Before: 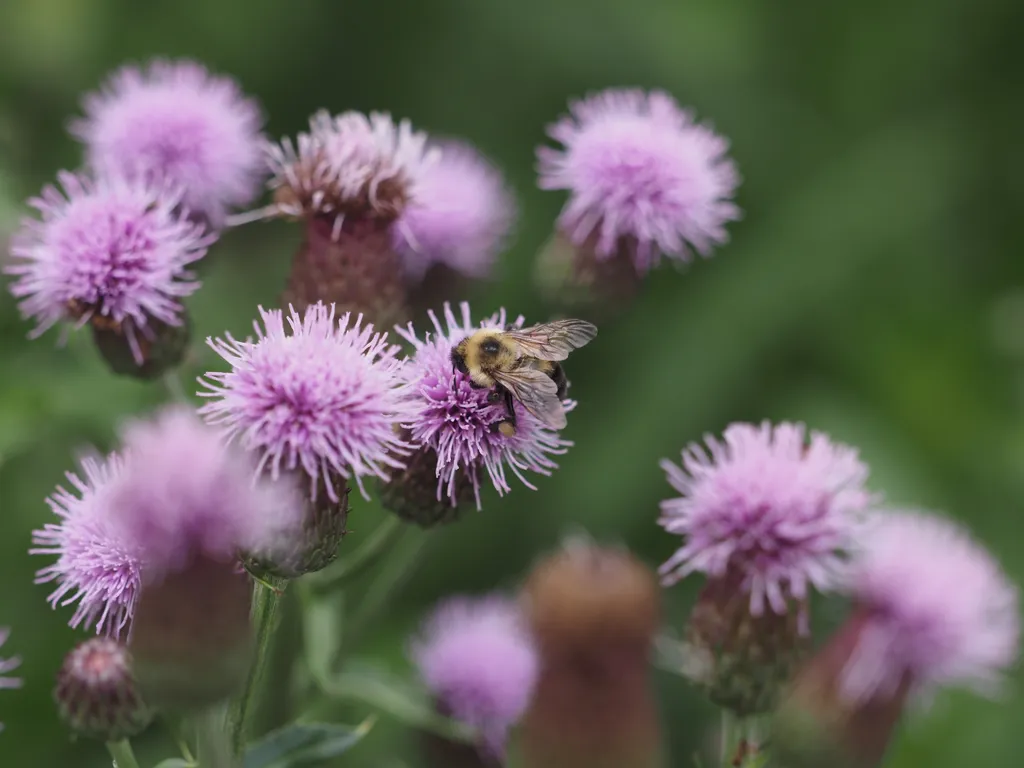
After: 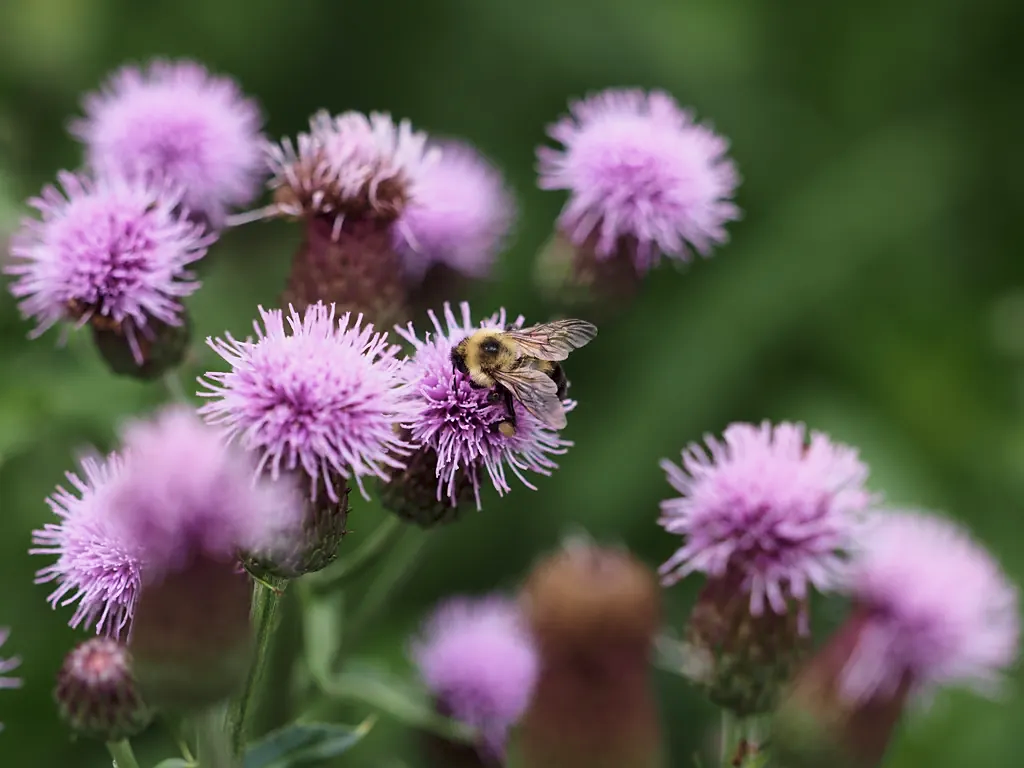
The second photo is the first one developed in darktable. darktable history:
velvia: on, module defaults
sharpen: radius 1.529, amount 0.362, threshold 1.162
tone curve: curves: ch0 [(0, 0) (0.118, 0.034) (0.182, 0.124) (0.265, 0.214) (0.504, 0.508) (0.783, 0.825) (1, 1)], color space Lab, independent channels, preserve colors none
